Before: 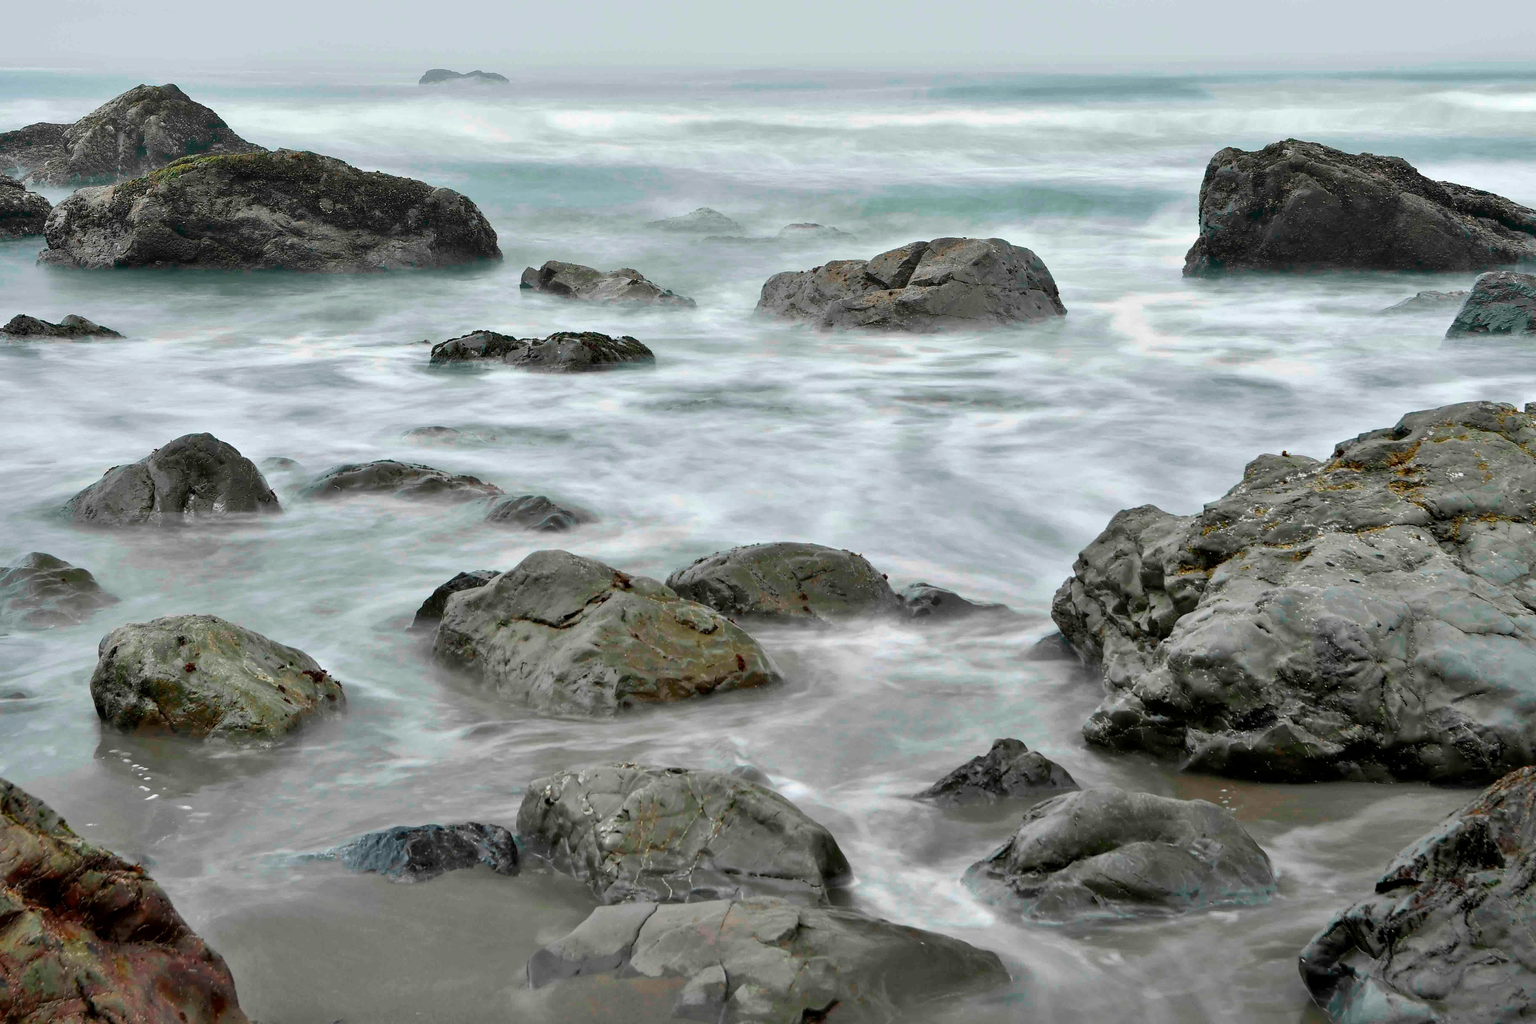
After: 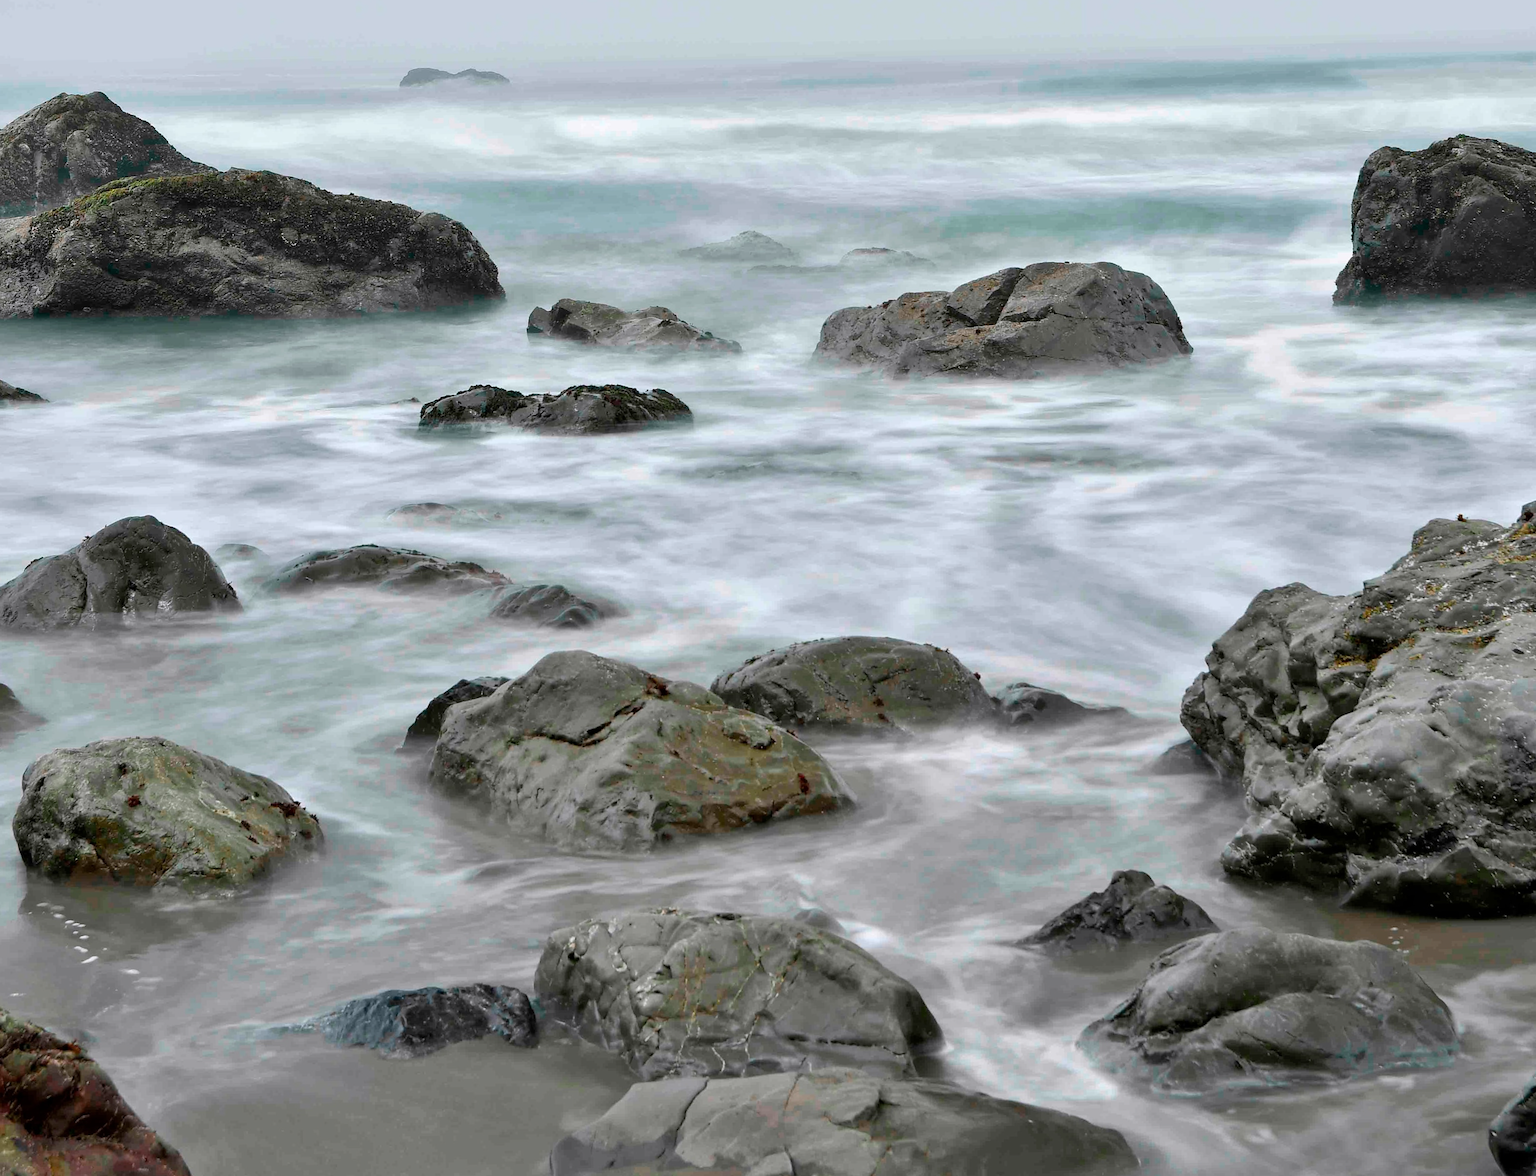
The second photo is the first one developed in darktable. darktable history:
crop and rotate: angle 1°, left 4.281%, top 0.642%, right 11.383%, bottom 2.486%
white balance: red 1.004, blue 1.024
